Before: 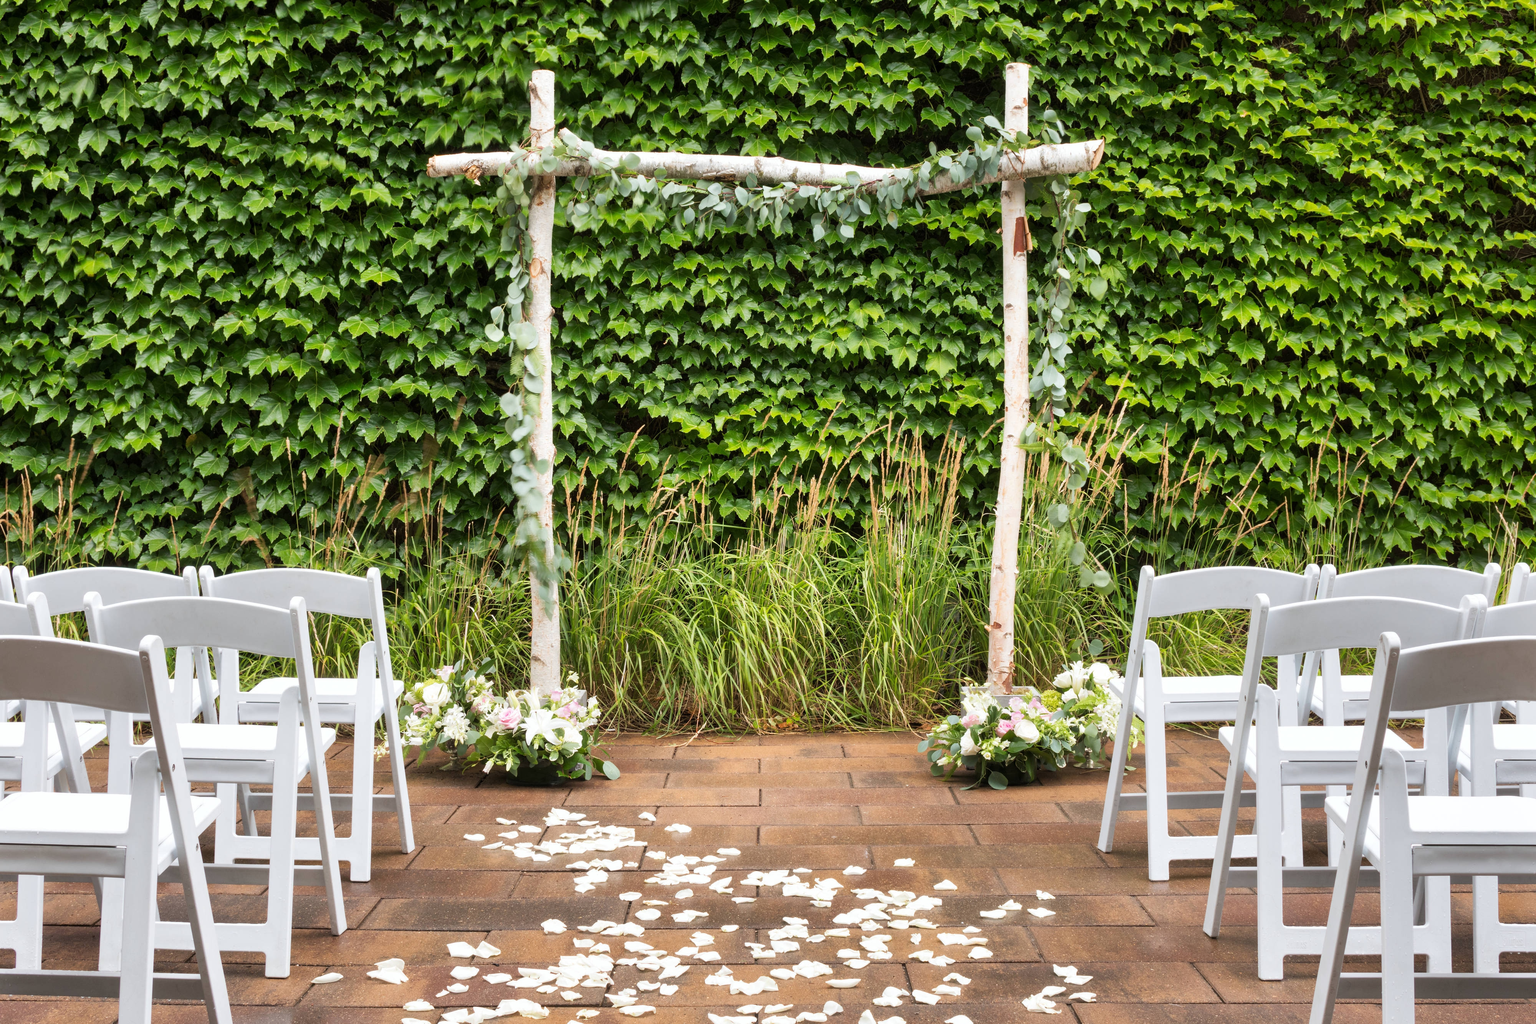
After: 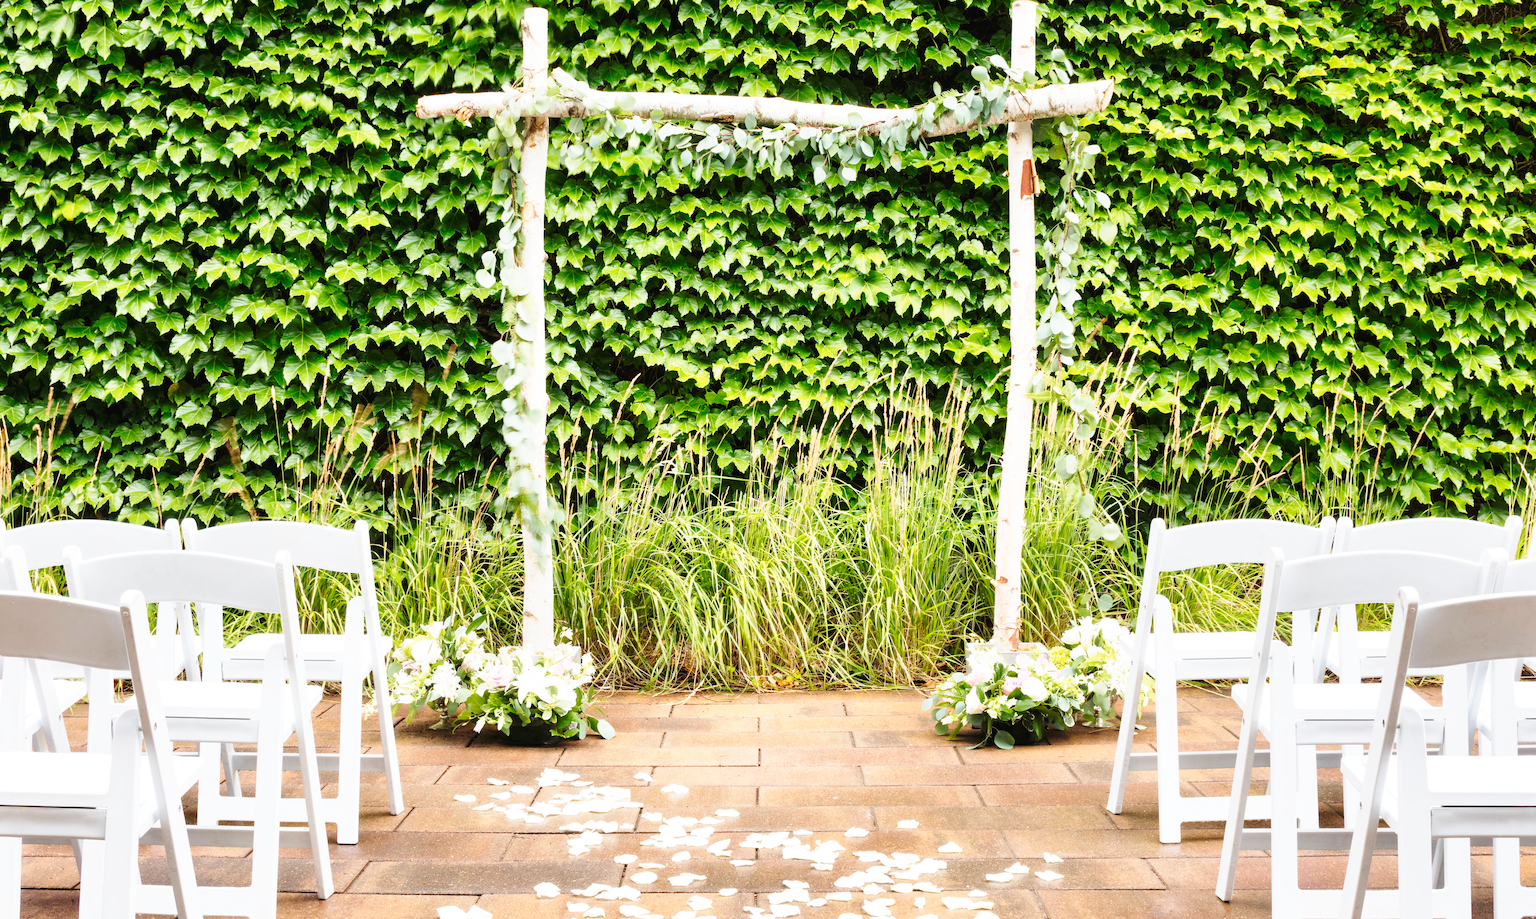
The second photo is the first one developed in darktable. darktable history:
crop: left 1.507%, top 6.147%, right 1.379%, bottom 6.637%
velvia: strength 10%
tone curve: curves: ch0 [(0, 0) (0.003, 0.019) (0.011, 0.022) (0.025, 0.025) (0.044, 0.04) (0.069, 0.069) (0.1, 0.108) (0.136, 0.152) (0.177, 0.199) (0.224, 0.26) (0.277, 0.321) (0.335, 0.392) (0.399, 0.472) (0.468, 0.547) (0.543, 0.624) (0.623, 0.713) (0.709, 0.786) (0.801, 0.865) (0.898, 0.939) (1, 1)], preserve colors none
base curve: curves: ch0 [(0, 0) (0.028, 0.03) (0.121, 0.232) (0.46, 0.748) (0.859, 0.968) (1, 1)], preserve colors none
